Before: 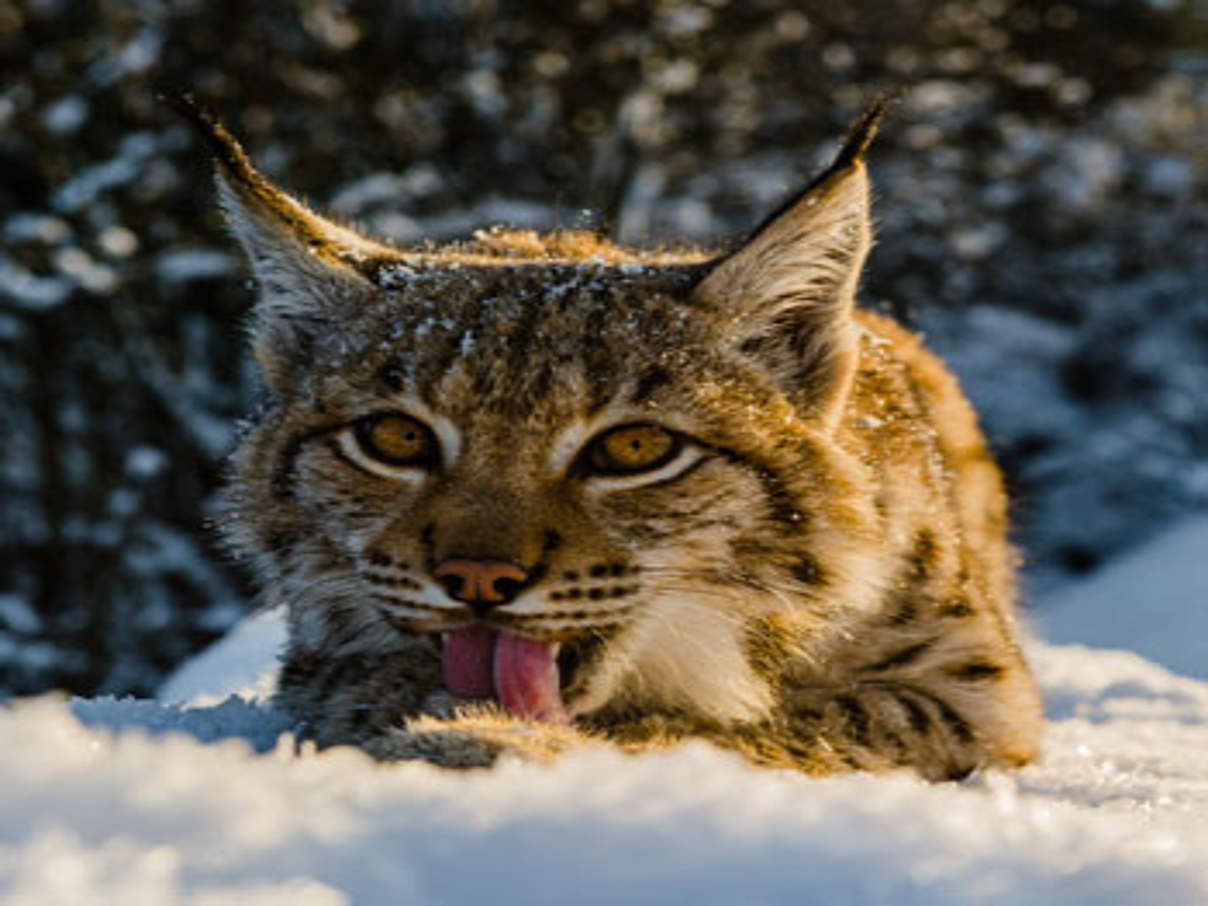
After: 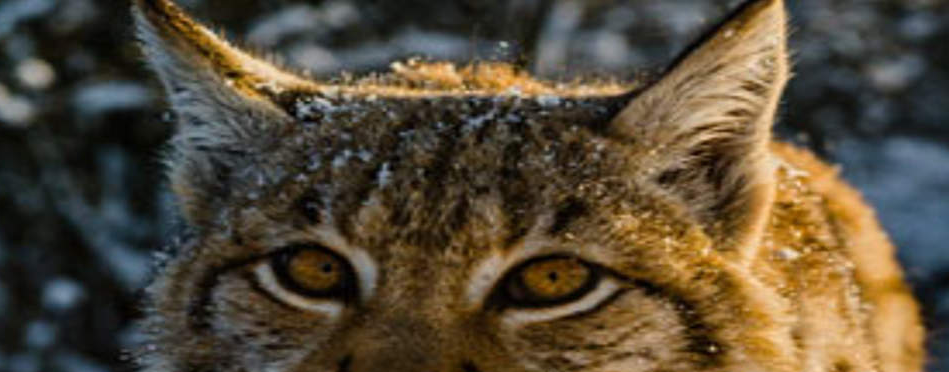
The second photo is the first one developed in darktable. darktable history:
crop: left 6.941%, top 18.615%, right 14.495%, bottom 40.065%
